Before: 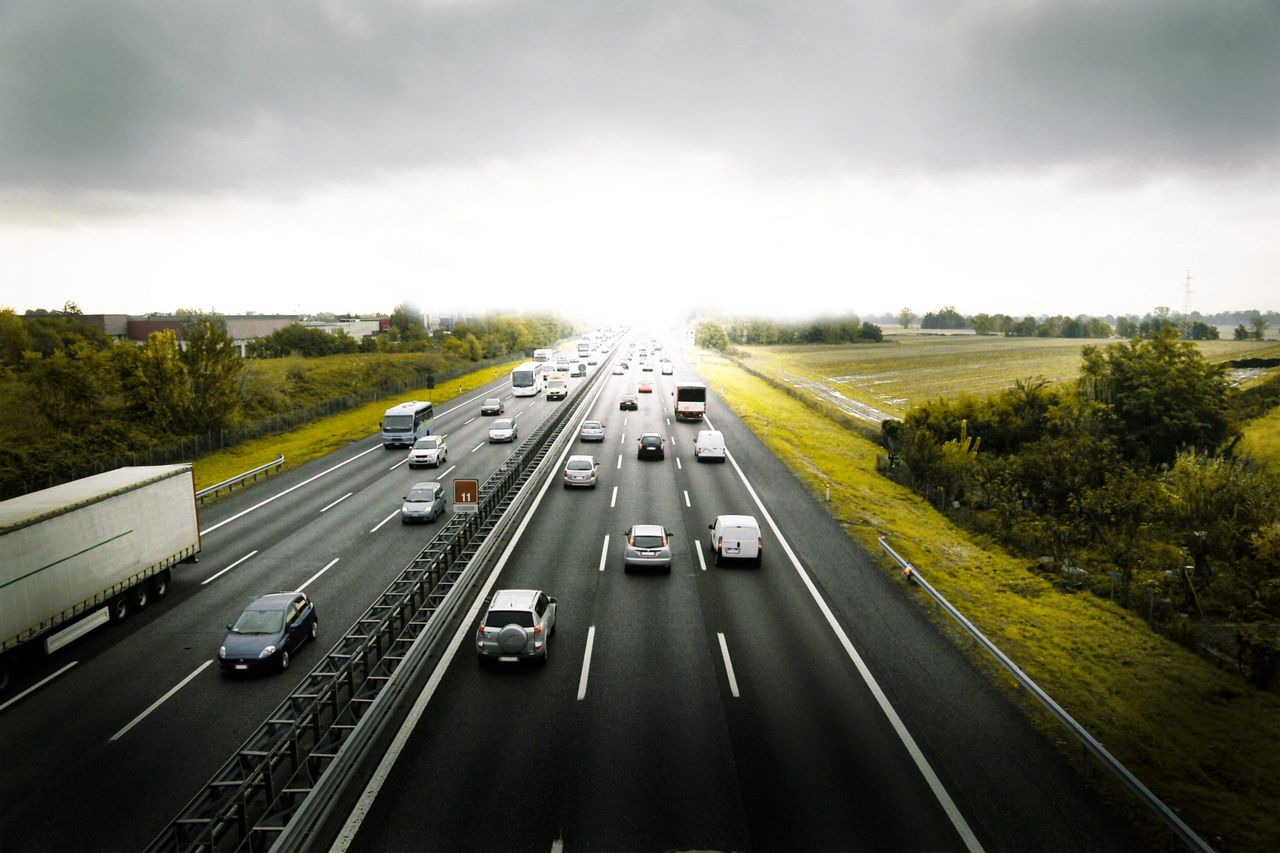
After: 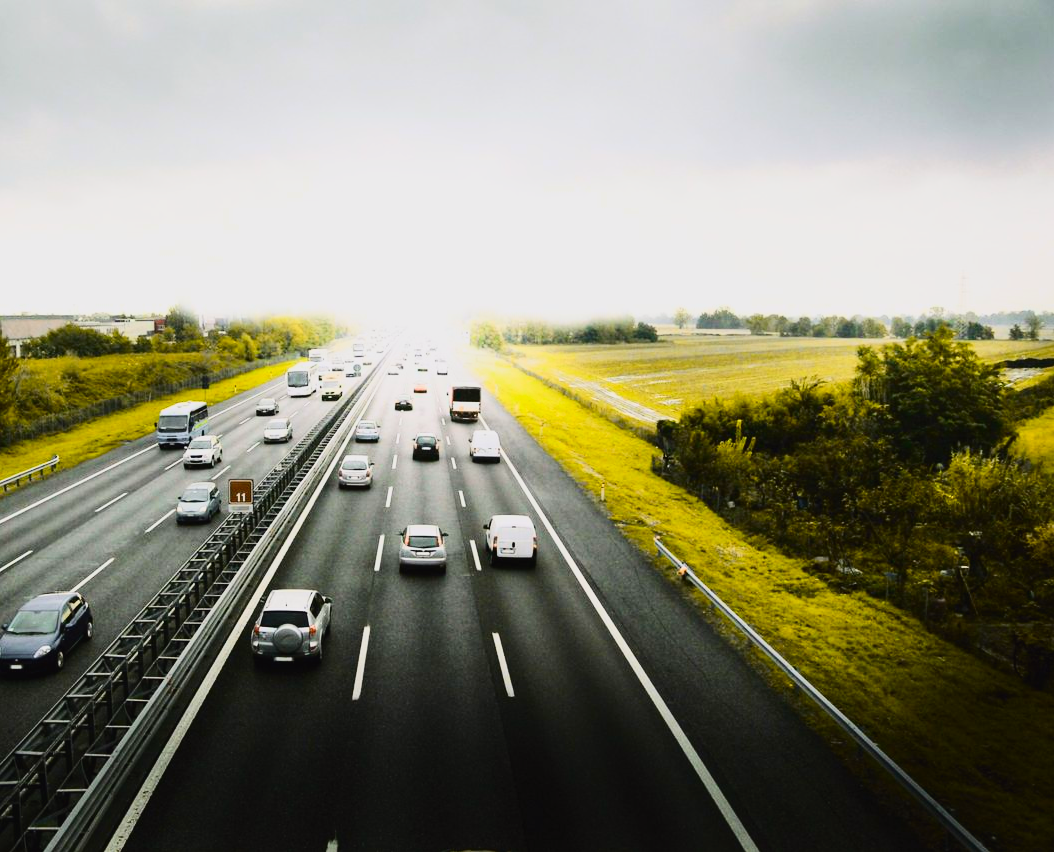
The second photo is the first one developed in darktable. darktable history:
tone curve: curves: ch0 [(0, 0.021) (0.104, 0.093) (0.236, 0.234) (0.456, 0.566) (0.647, 0.78) (0.864, 0.9) (1, 0.932)]; ch1 [(0, 0) (0.353, 0.344) (0.43, 0.401) (0.479, 0.476) (0.502, 0.504) (0.544, 0.534) (0.566, 0.566) (0.612, 0.621) (0.657, 0.679) (1, 1)]; ch2 [(0, 0) (0.34, 0.314) (0.434, 0.43) (0.5, 0.498) (0.528, 0.536) (0.56, 0.576) (0.595, 0.638) (0.644, 0.729) (1, 1)], color space Lab, independent channels, preserve colors none
crop: left 17.615%, bottom 0.025%
